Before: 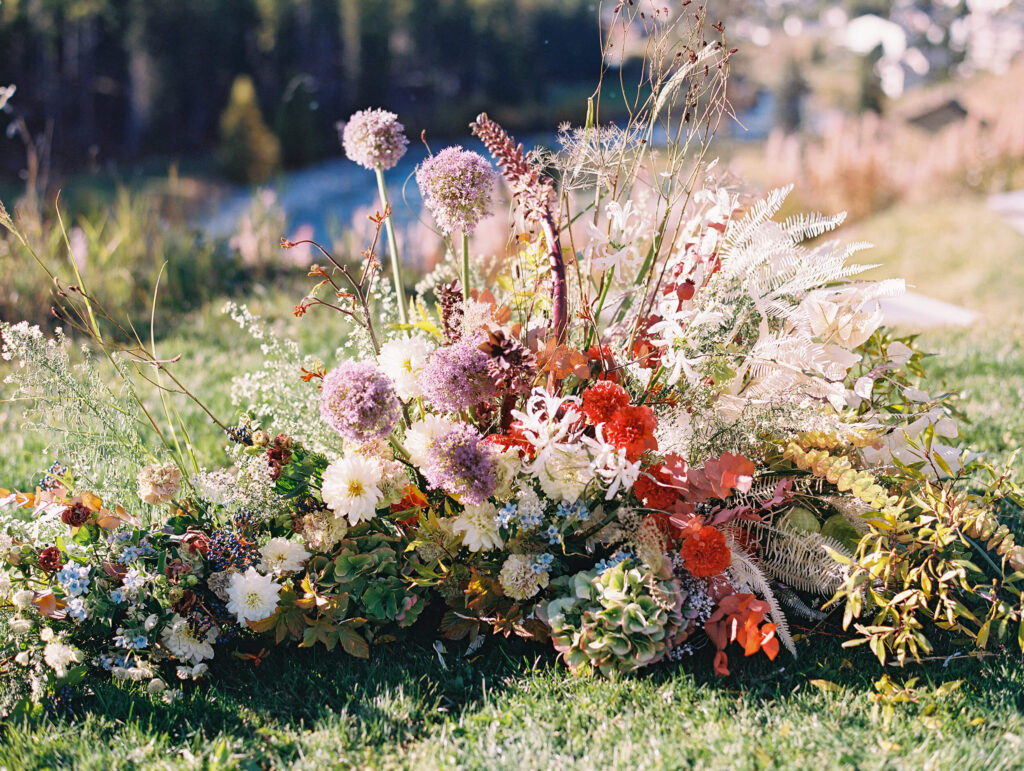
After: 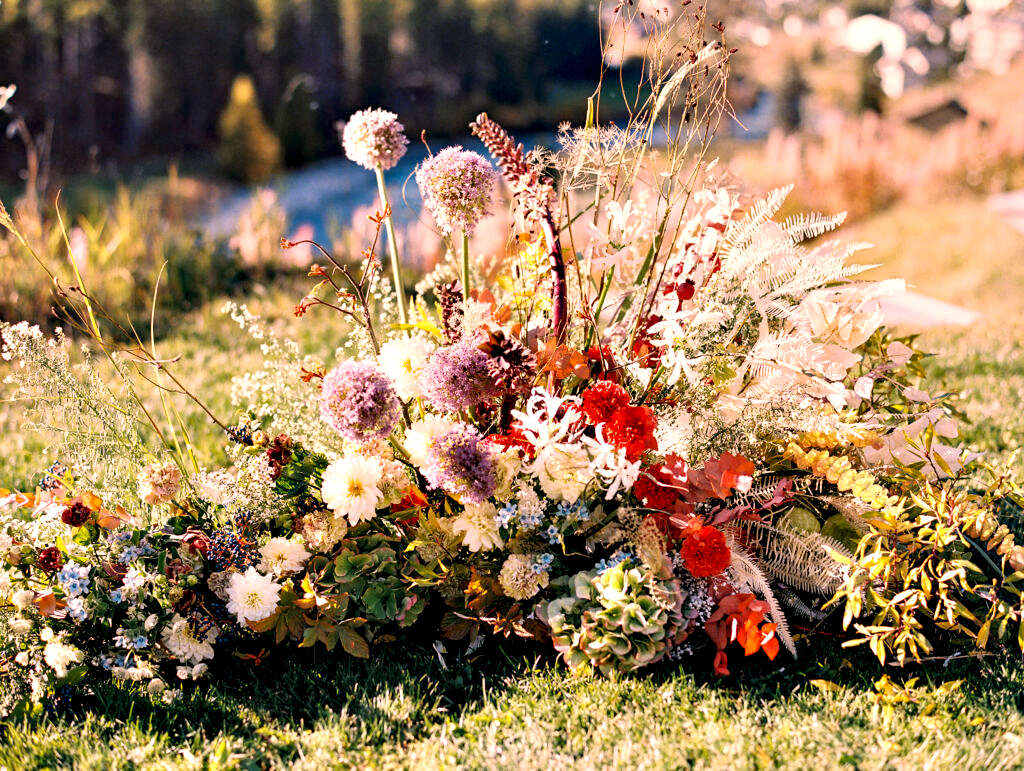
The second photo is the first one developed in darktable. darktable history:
color balance rgb: shadows lift › luminance -5%, shadows lift › chroma 1.1%, shadows lift › hue 219°, power › luminance 10%, power › chroma 2.83%, power › hue 60°, highlights gain › chroma 4.52%, highlights gain › hue 33.33°, saturation formula JzAzBz (2021)
contrast equalizer: octaves 7, y [[0.6 ×6], [0.55 ×6], [0 ×6], [0 ×6], [0 ×6]]
